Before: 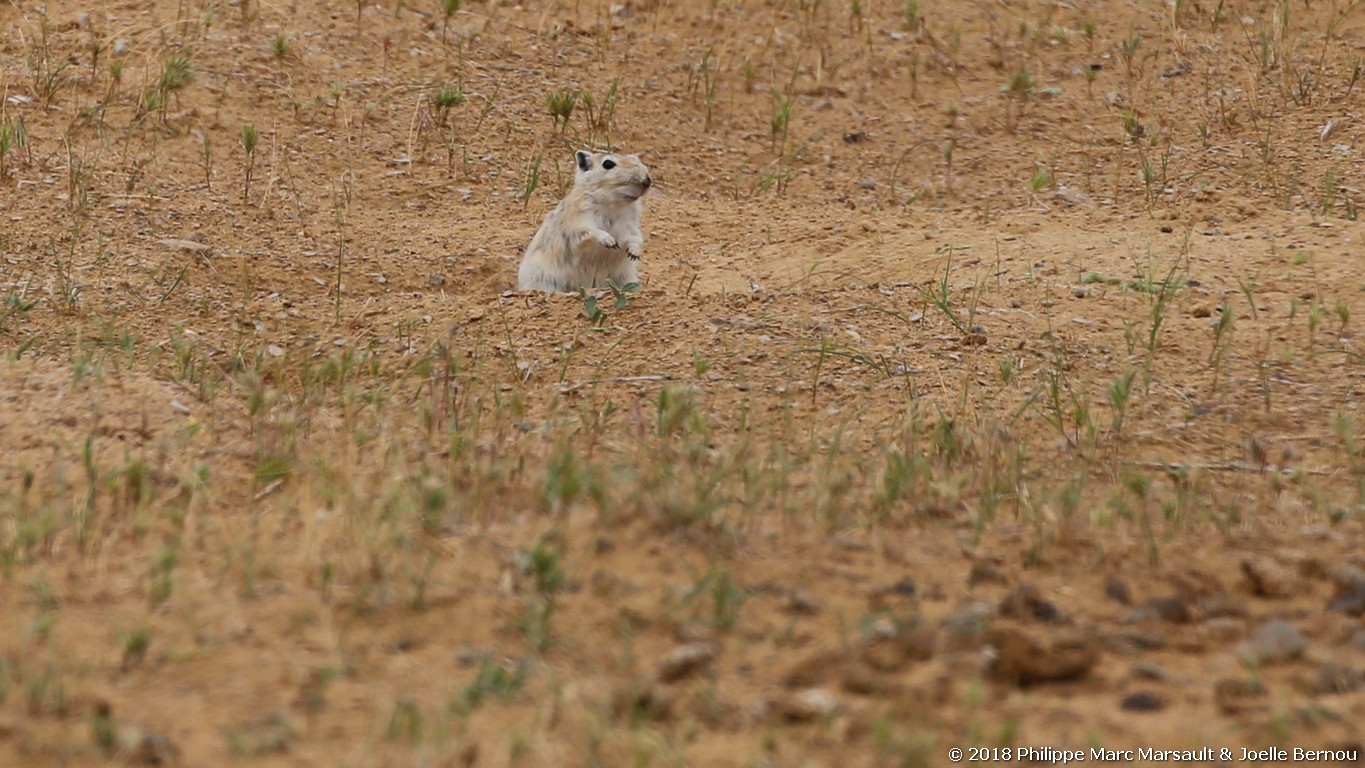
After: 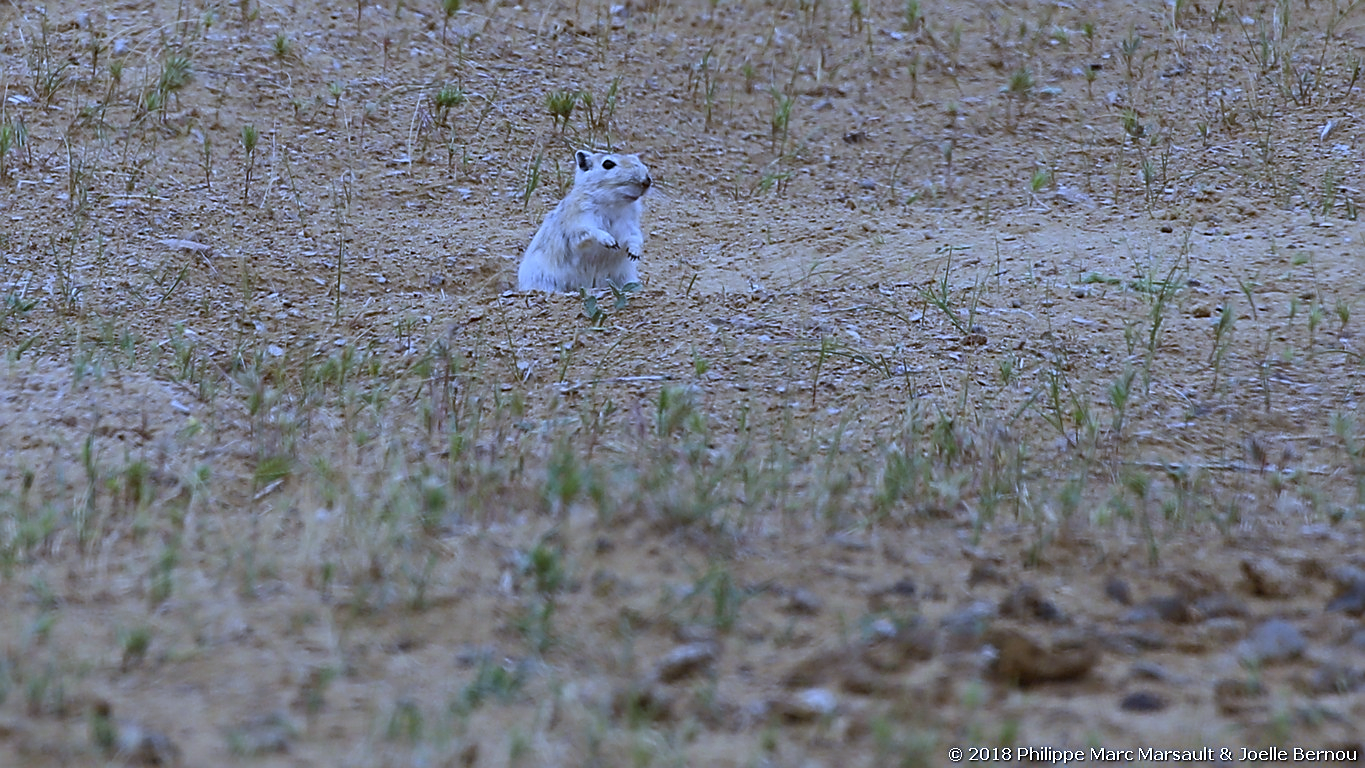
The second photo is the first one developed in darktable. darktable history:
sharpen: on, module defaults
white balance: red 0.766, blue 1.537
